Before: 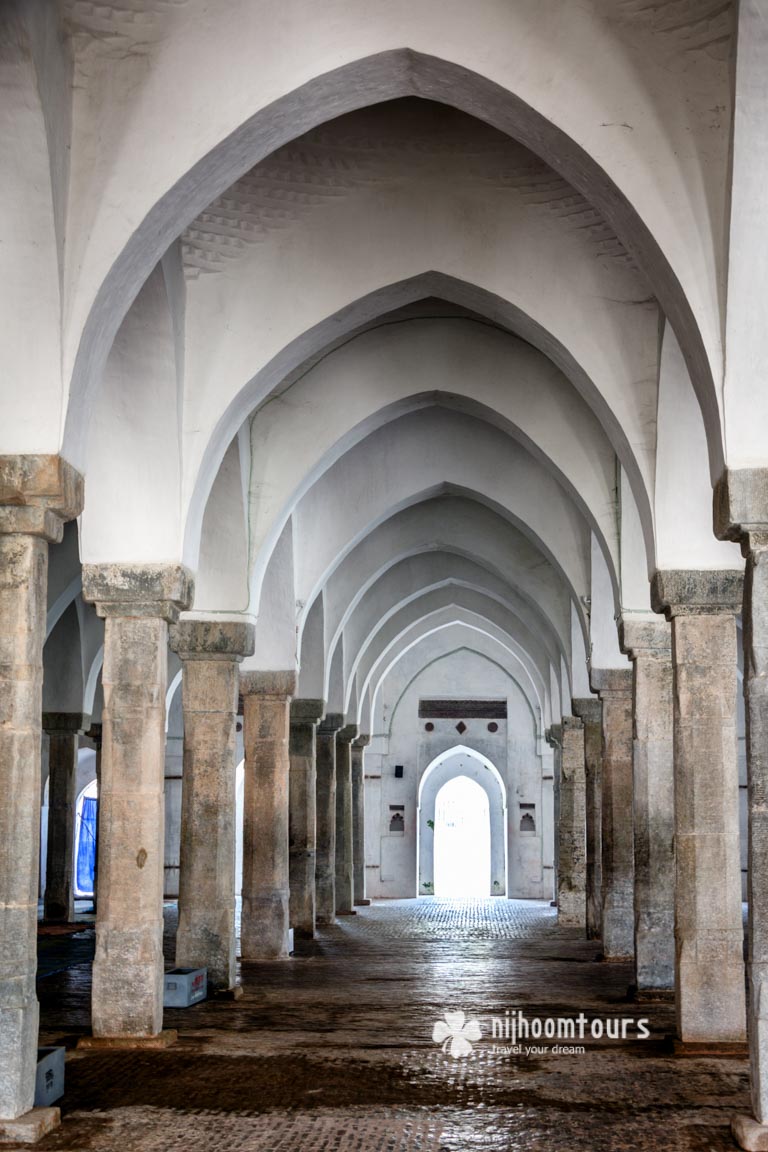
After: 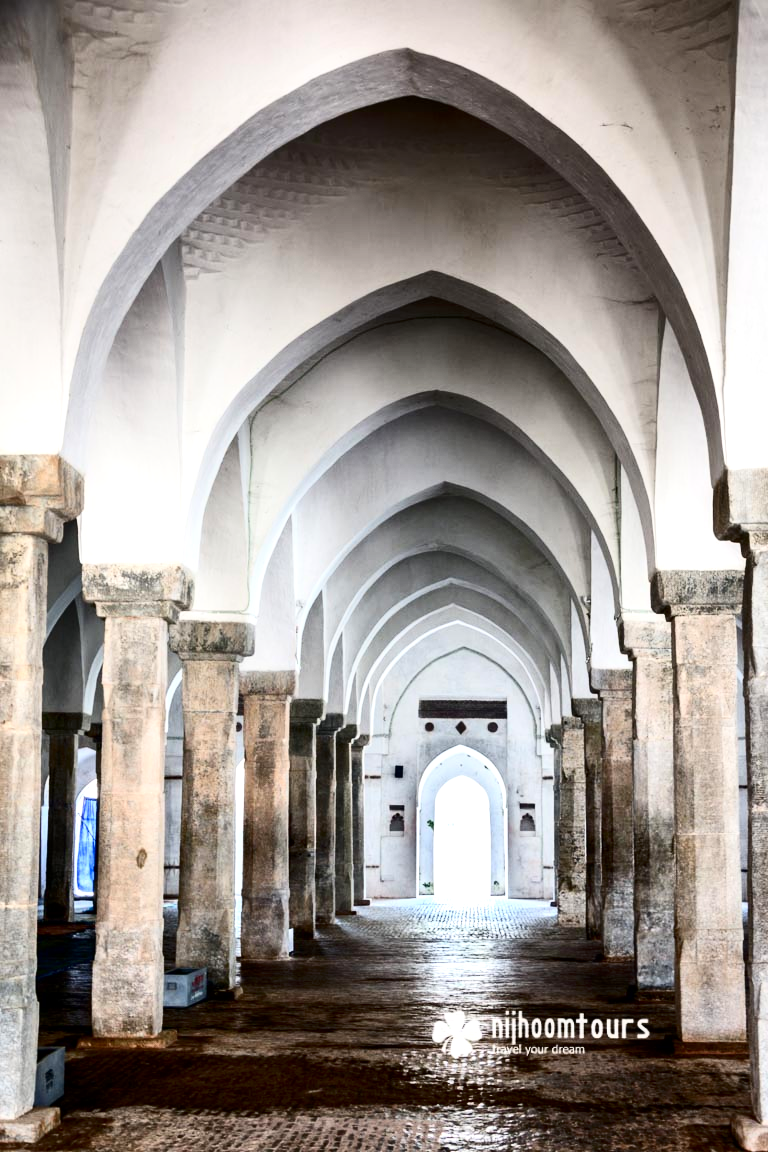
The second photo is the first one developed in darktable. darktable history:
contrast brightness saturation: contrast 0.28
exposure: black level correction 0.001, exposure 0.5 EV, compensate exposure bias true, compensate highlight preservation false
